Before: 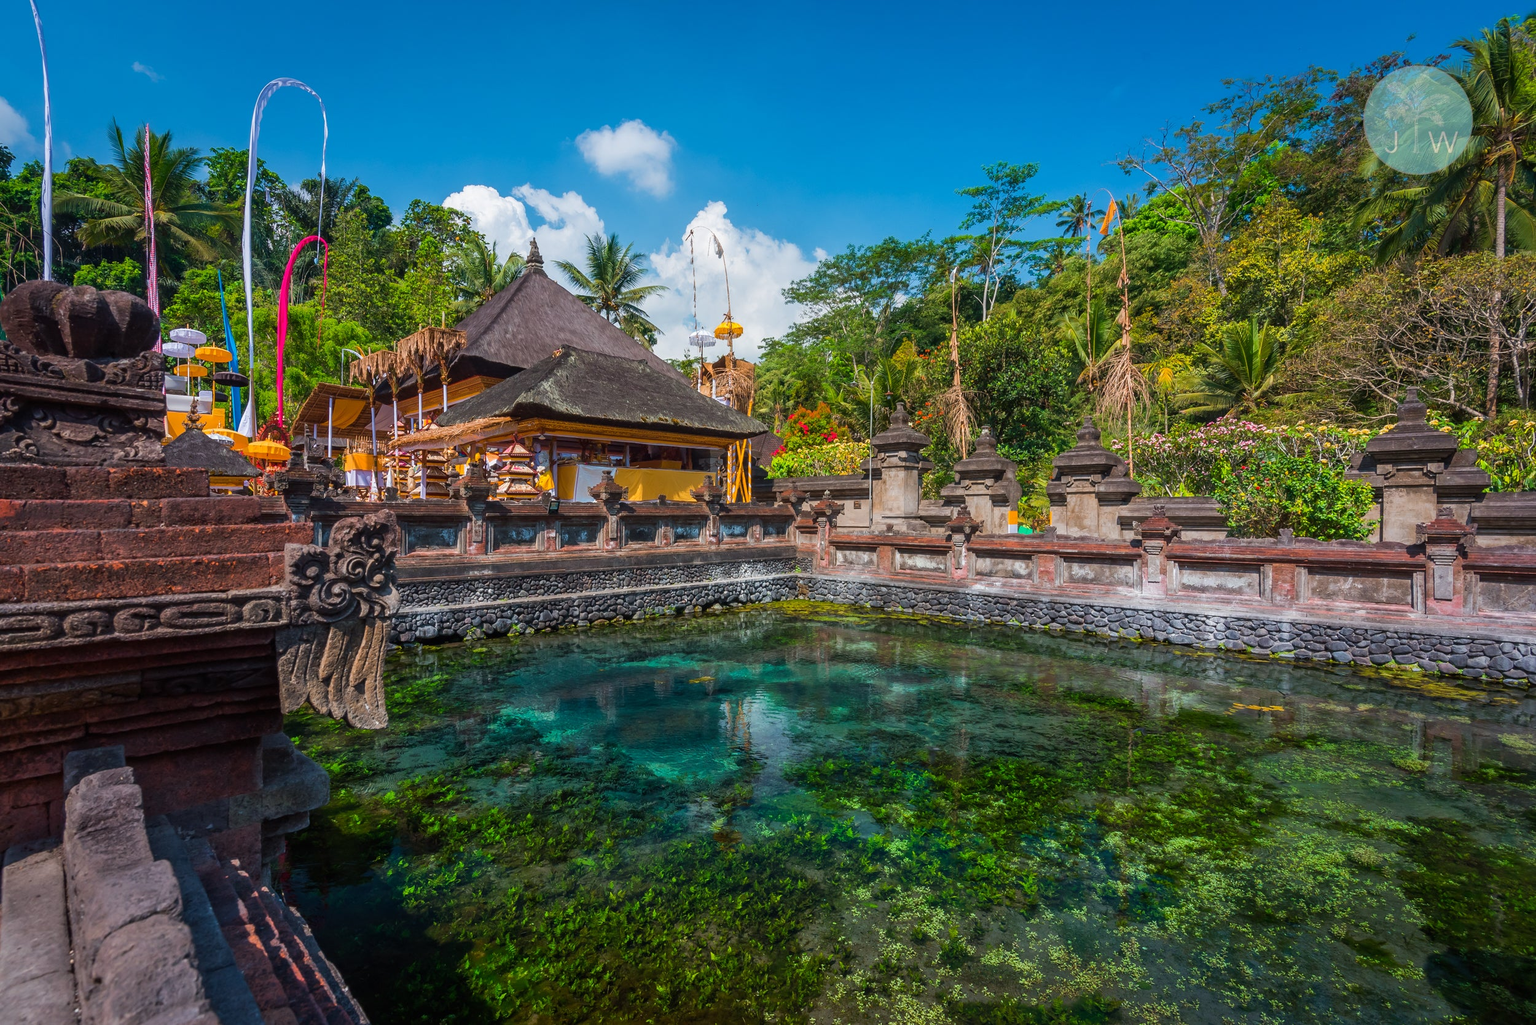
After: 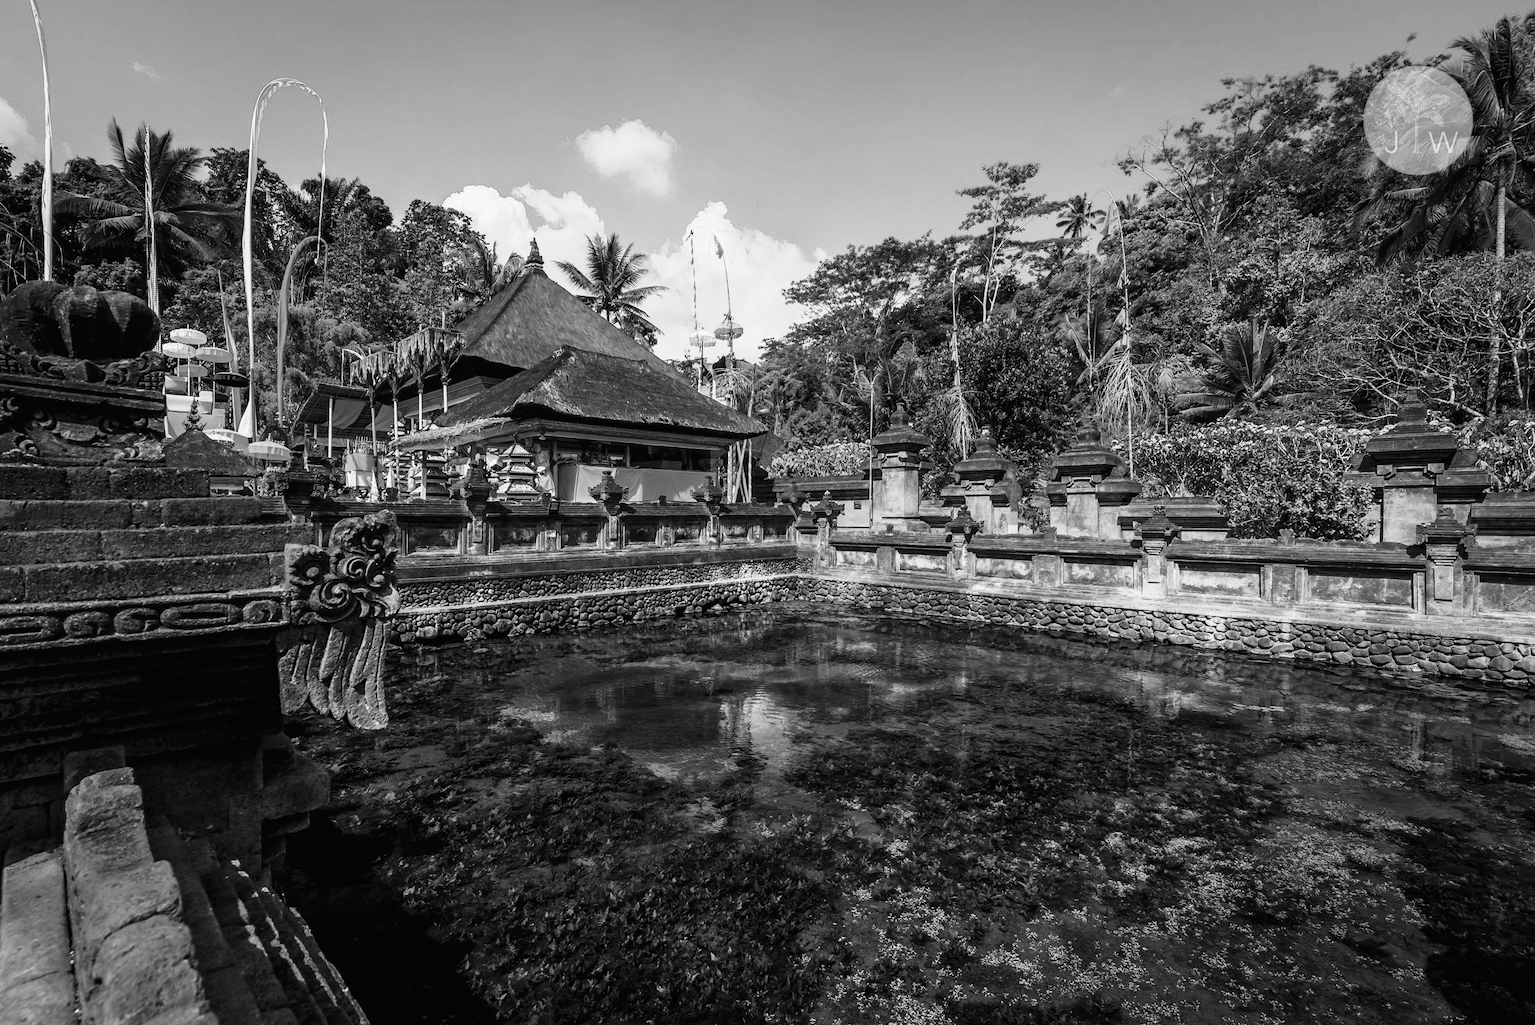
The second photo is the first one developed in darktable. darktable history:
tone curve: curves: ch0 [(0.016, 0.011) (0.084, 0.026) (0.469, 0.508) (0.721, 0.862) (1, 1)], color space Lab, linked channels, preserve colors none
color calibration "t3mujinpack channel mixer": output gray [0.21, 0.42, 0.37, 0], gray › normalize channels true, illuminant same as pipeline (D50), adaptation XYZ, x 0.346, y 0.359, gamut compression 0
